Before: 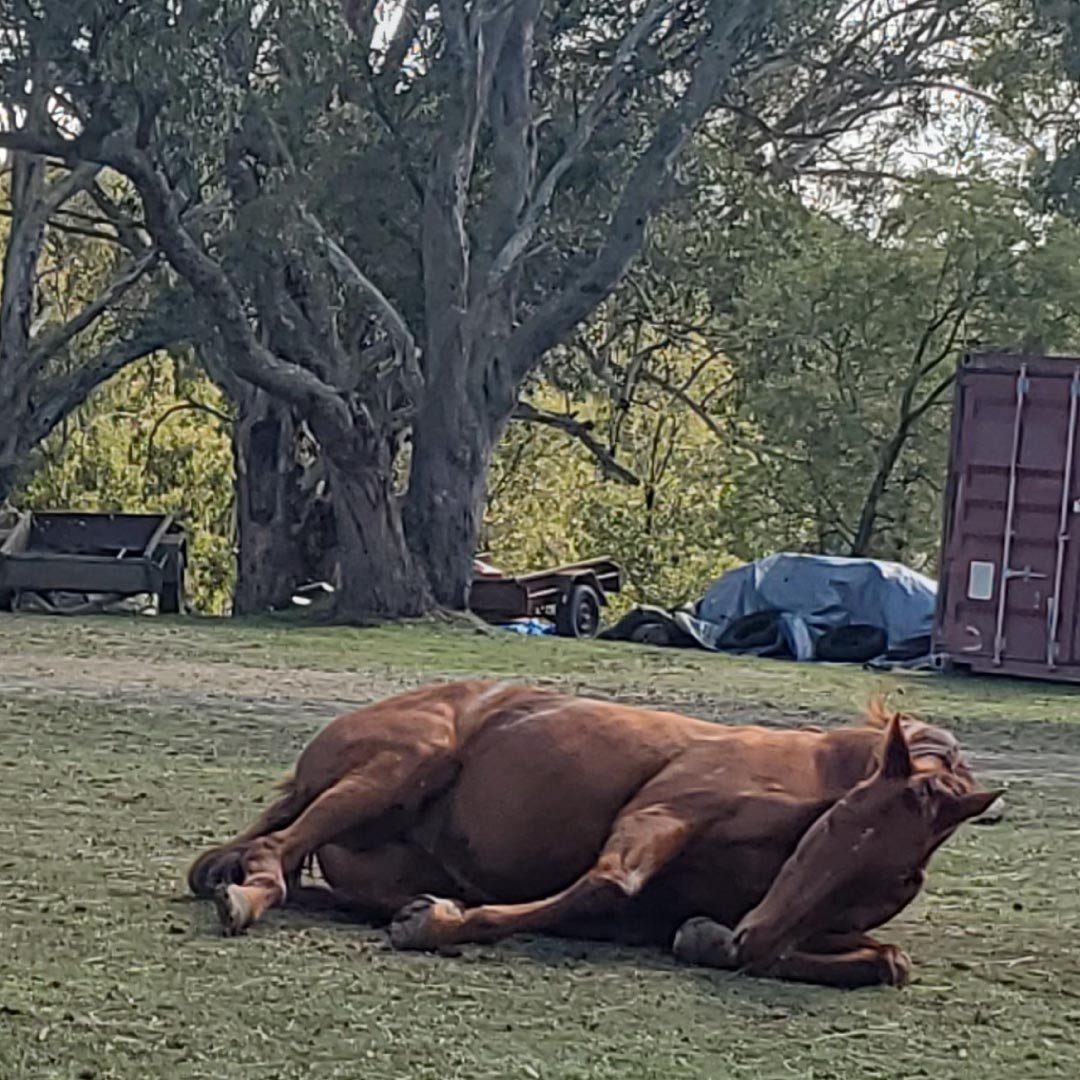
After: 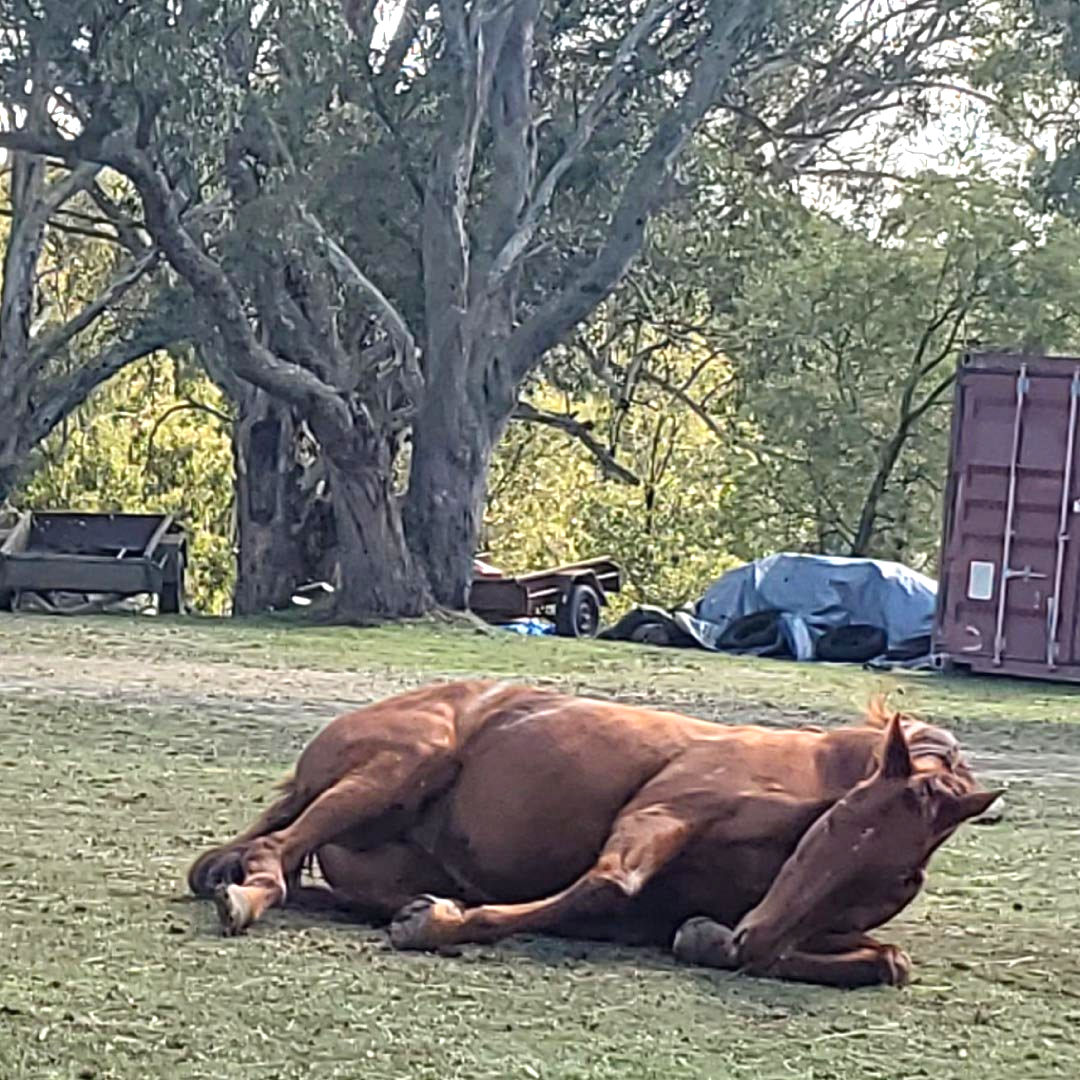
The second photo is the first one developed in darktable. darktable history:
exposure: exposure 0.95 EV, compensate highlight preservation false
